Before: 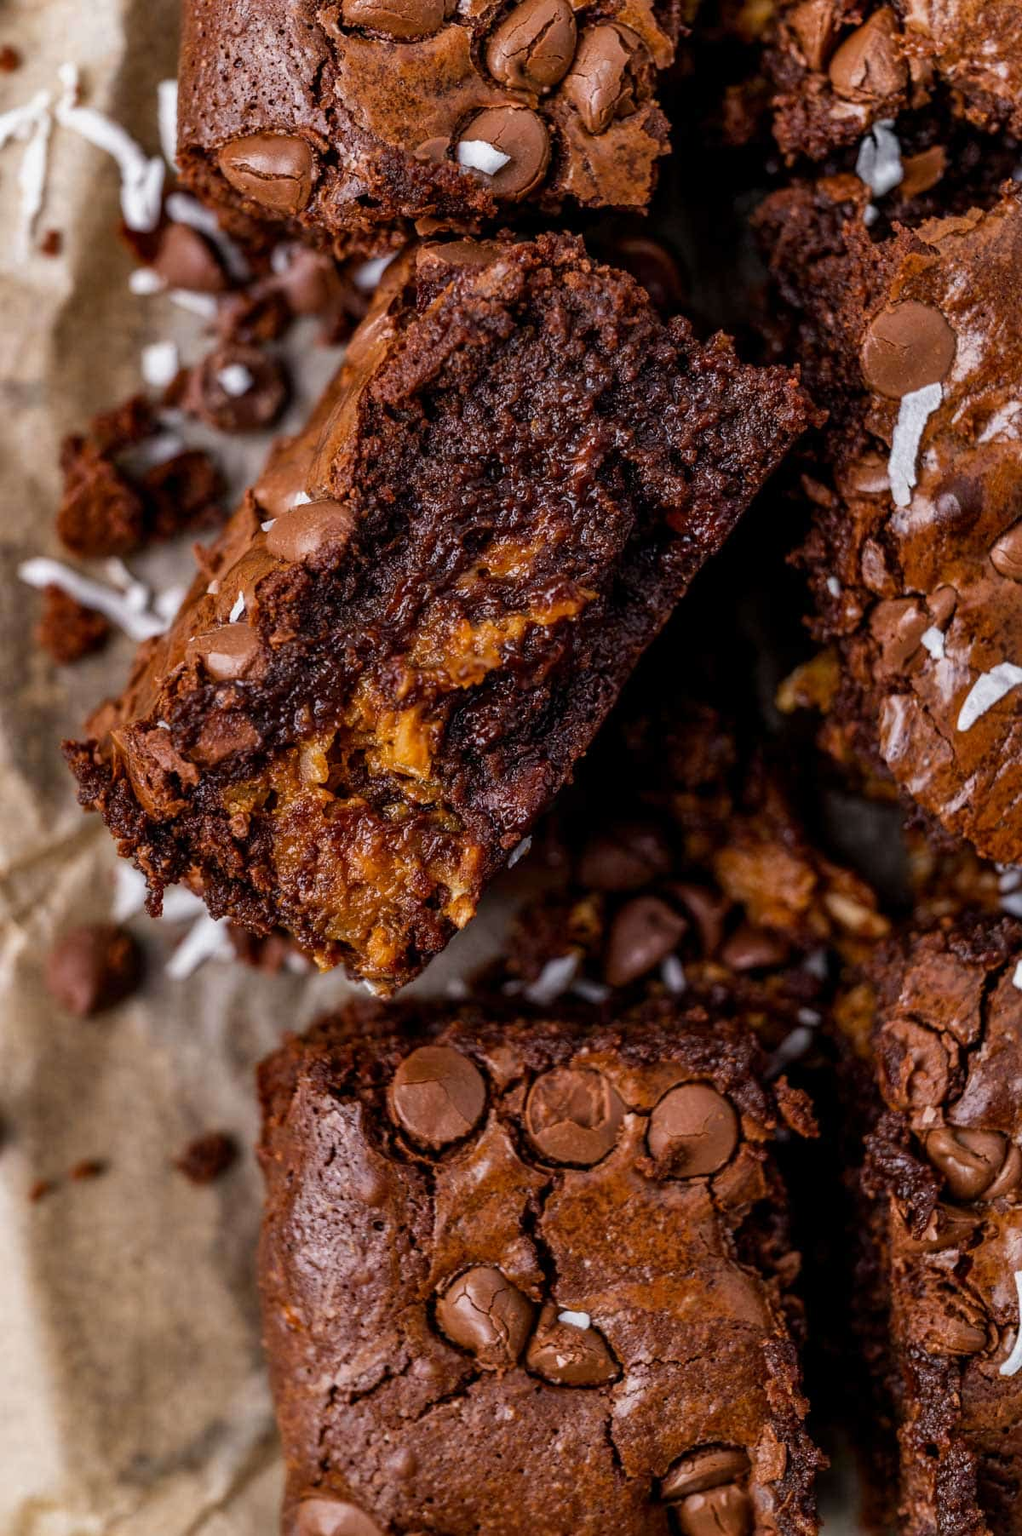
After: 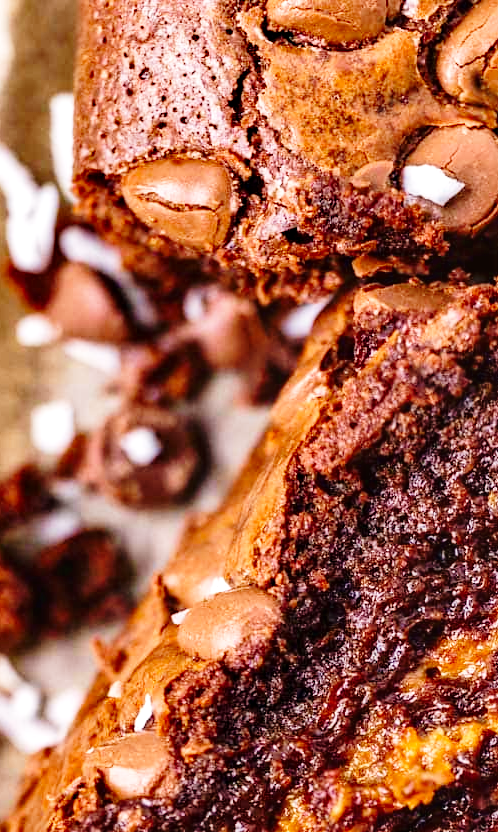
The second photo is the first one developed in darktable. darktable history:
base curve: curves: ch0 [(0, 0) (0.028, 0.03) (0.121, 0.232) (0.46, 0.748) (0.859, 0.968) (1, 1)], fusion 1, preserve colors none
crop and rotate: left 11.252%, top 0.051%, right 47.184%, bottom 53.813%
local contrast: mode bilateral grid, contrast 15, coarseness 36, detail 104%, midtone range 0.2
velvia: on, module defaults
